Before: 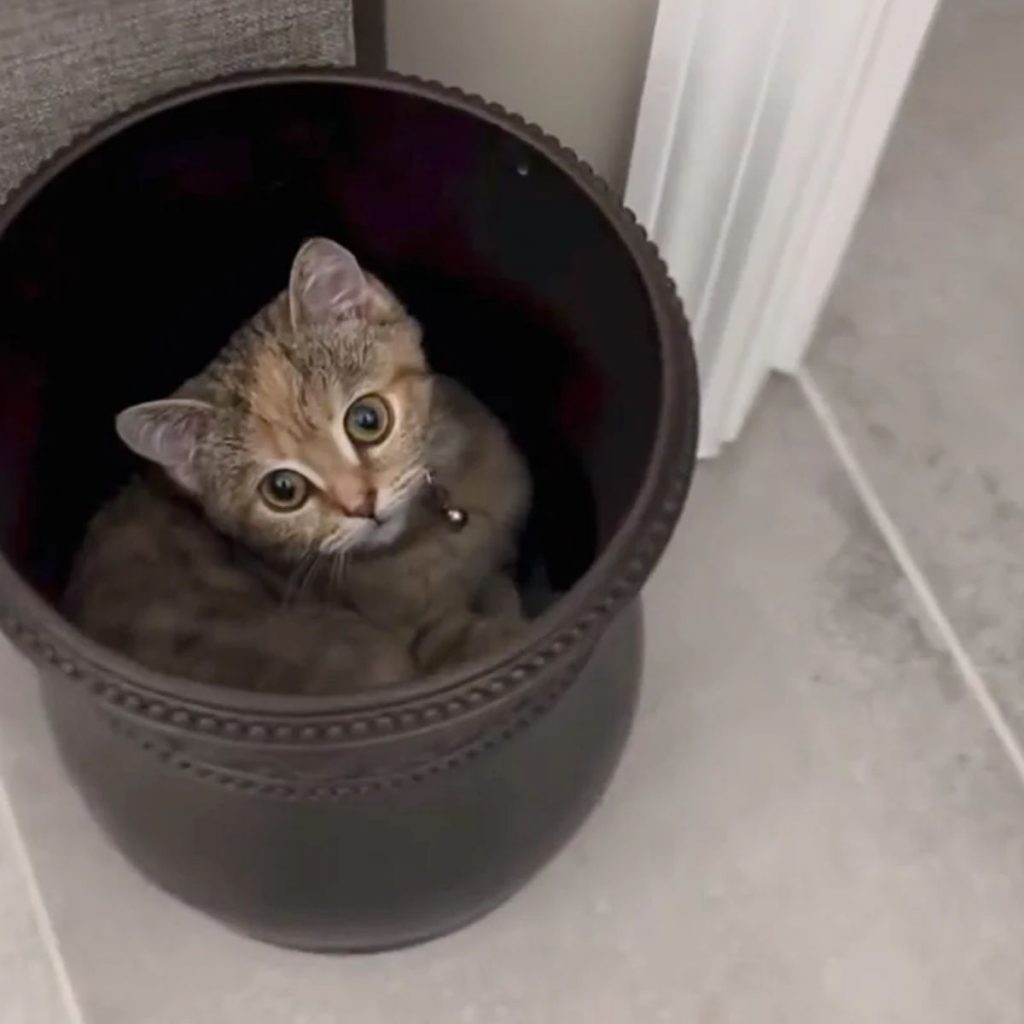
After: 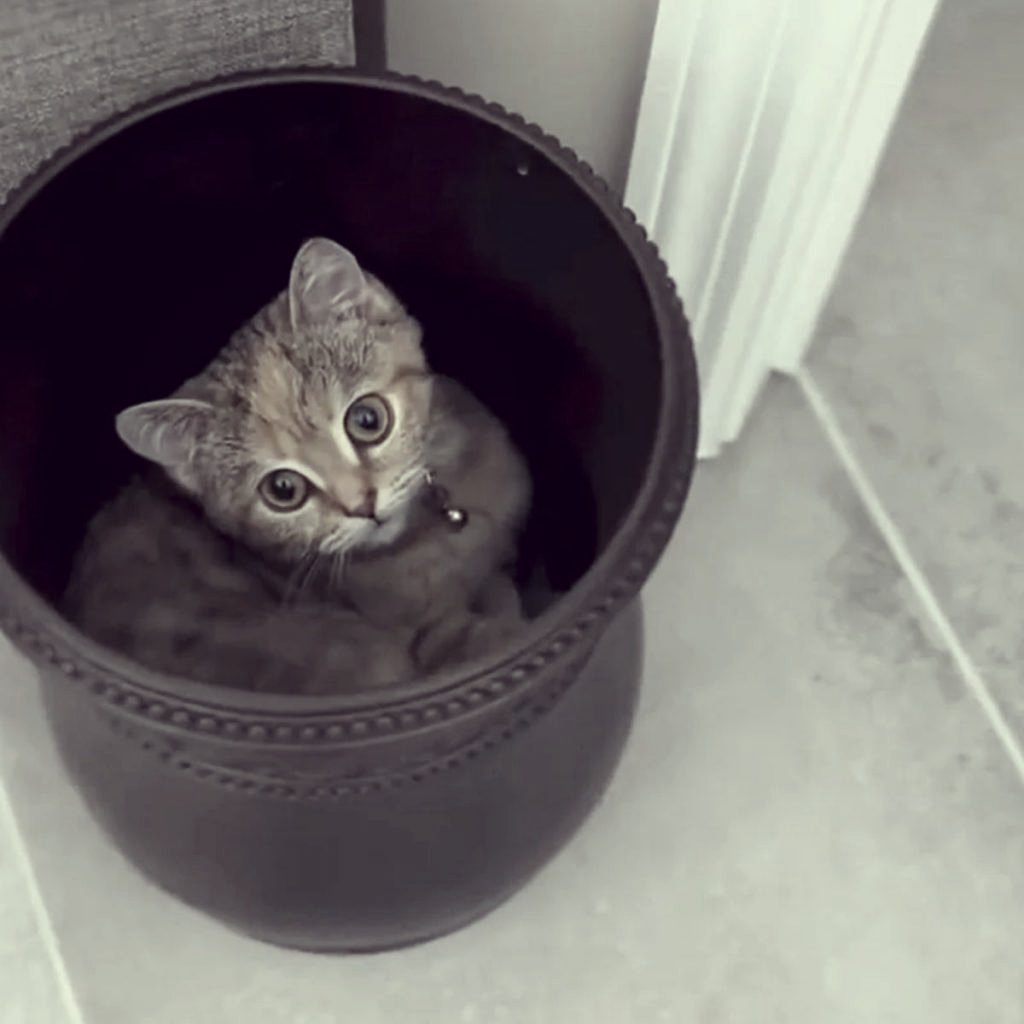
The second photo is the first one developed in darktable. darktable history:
color correction: highlights a* -20.41, highlights b* 20.68, shadows a* 19.41, shadows b* -21.12, saturation 0.38
levels: mode automatic, levels [0, 0.478, 1]
